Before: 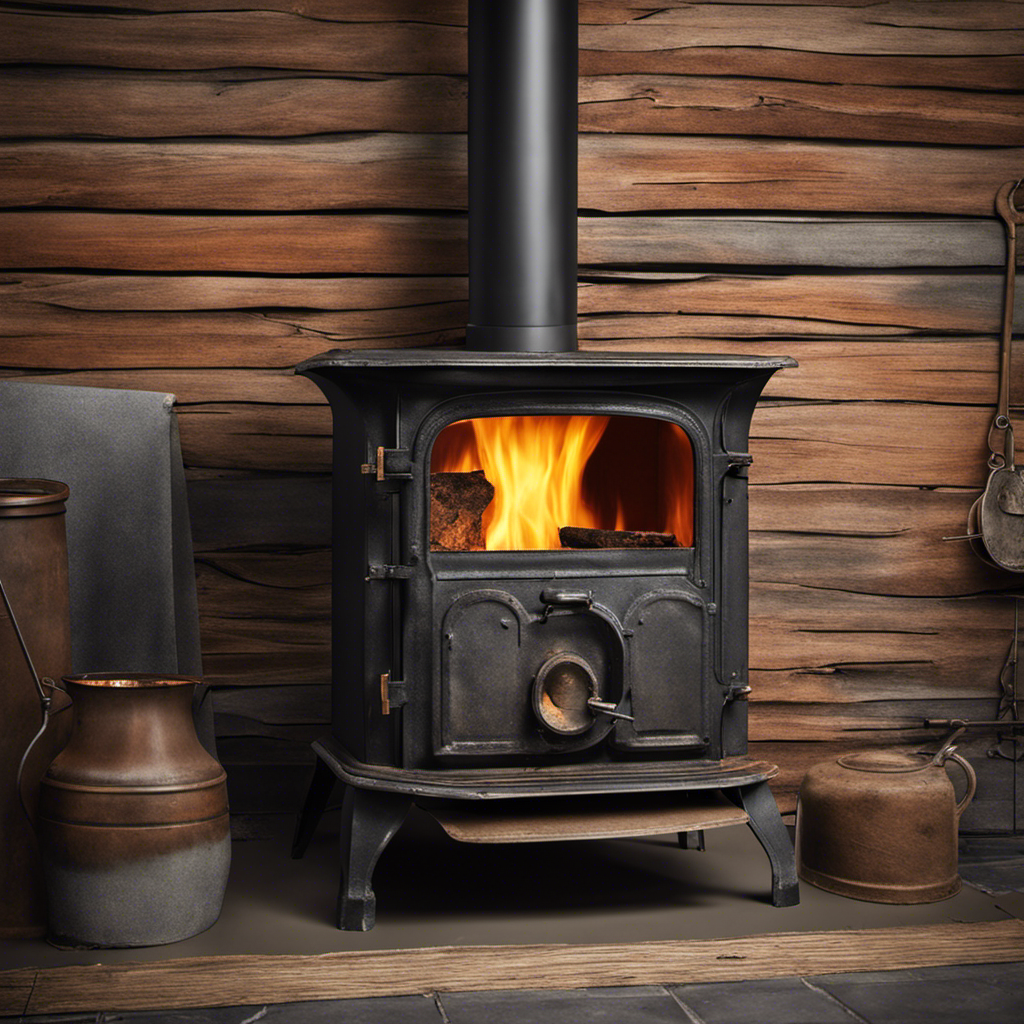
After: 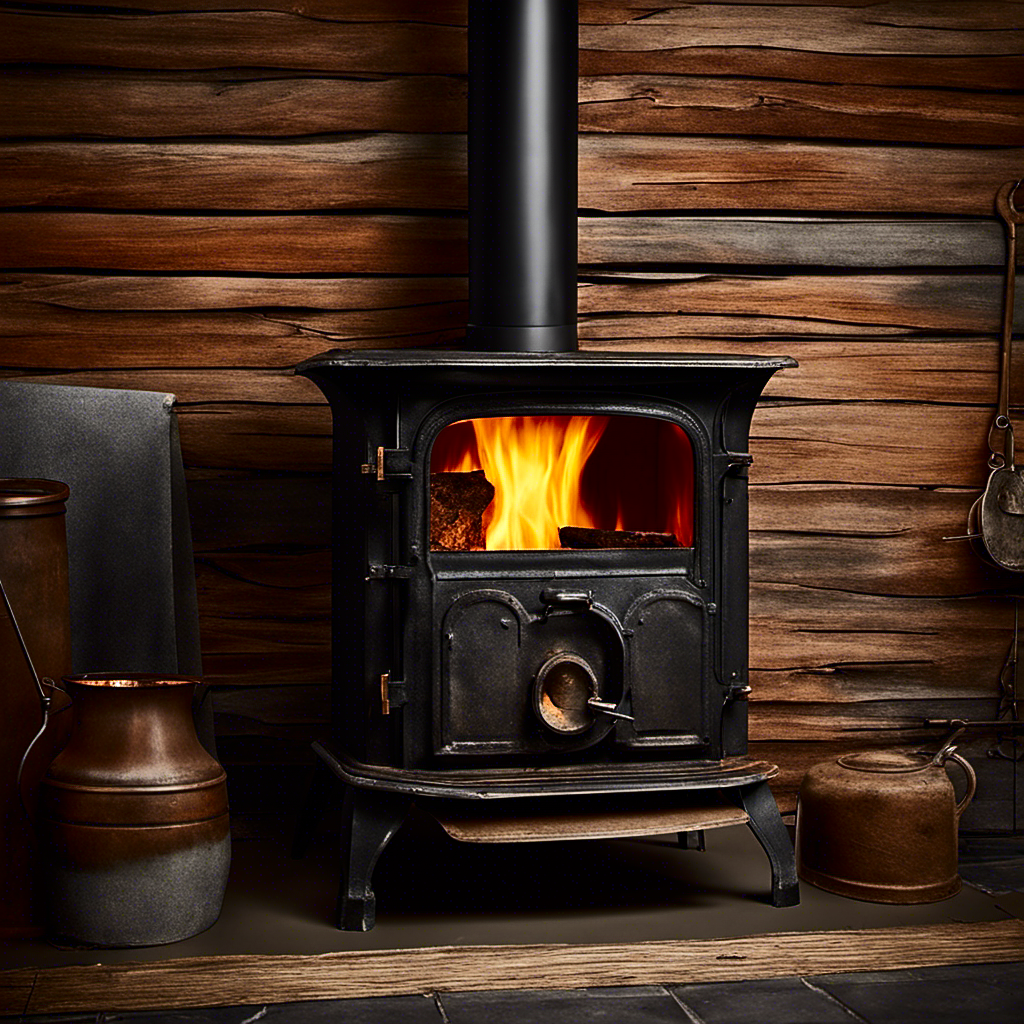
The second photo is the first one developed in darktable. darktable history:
sharpen: on, module defaults
white balance: emerald 1
shadows and highlights: shadows 32, highlights -32, soften with gaussian
contrast brightness saturation: contrast 0.19, brightness -0.24, saturation 0.11
